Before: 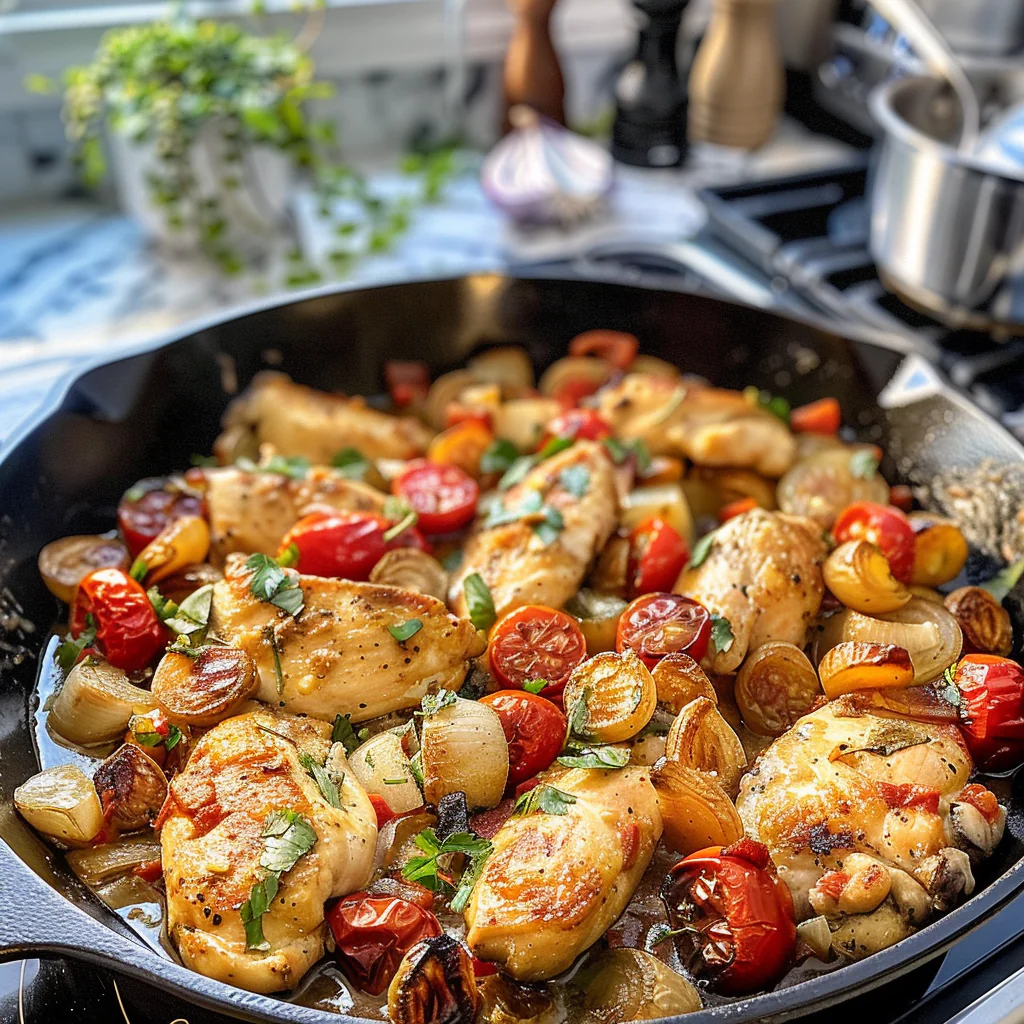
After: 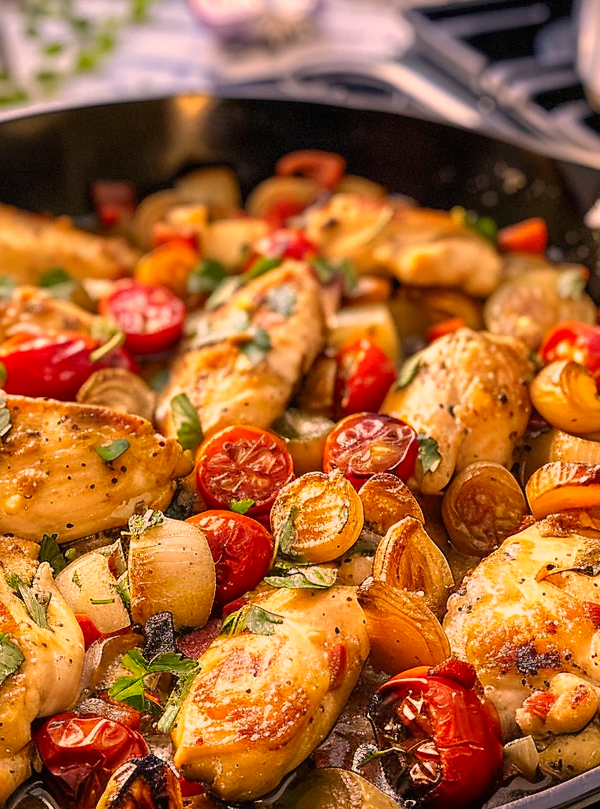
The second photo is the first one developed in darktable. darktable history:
crop and rotate: left 28.654%, top 17.658%, right 12.732%, bottom 3.332%
color correction: highlights a* 22.39, highlights b* 21.79
